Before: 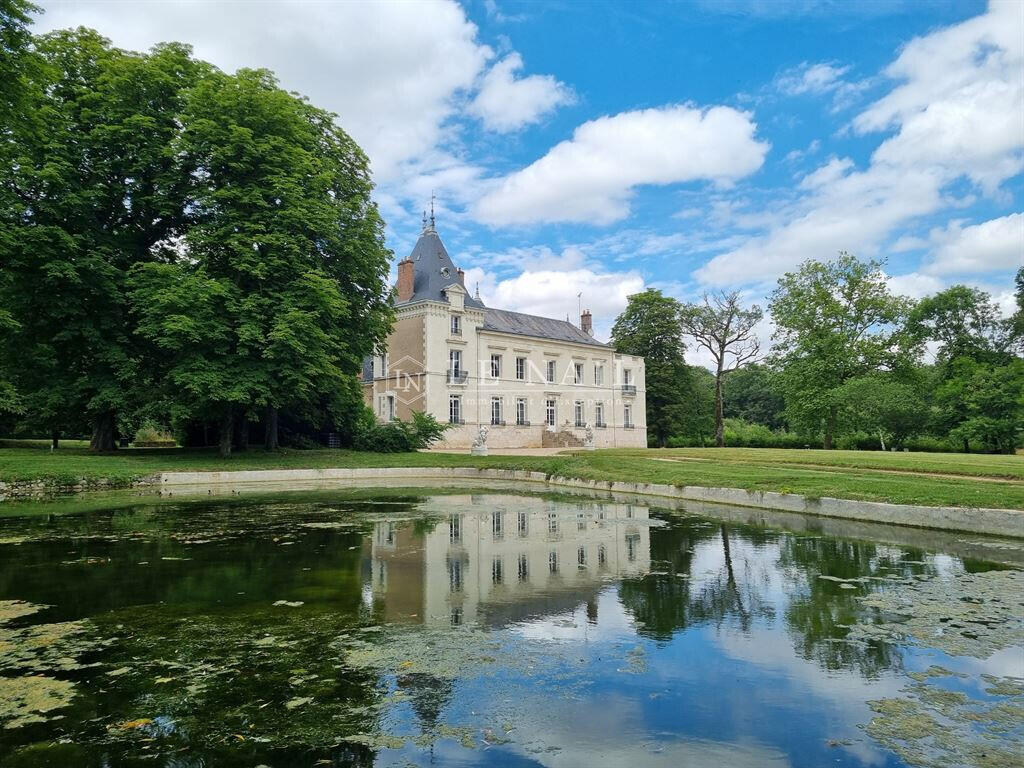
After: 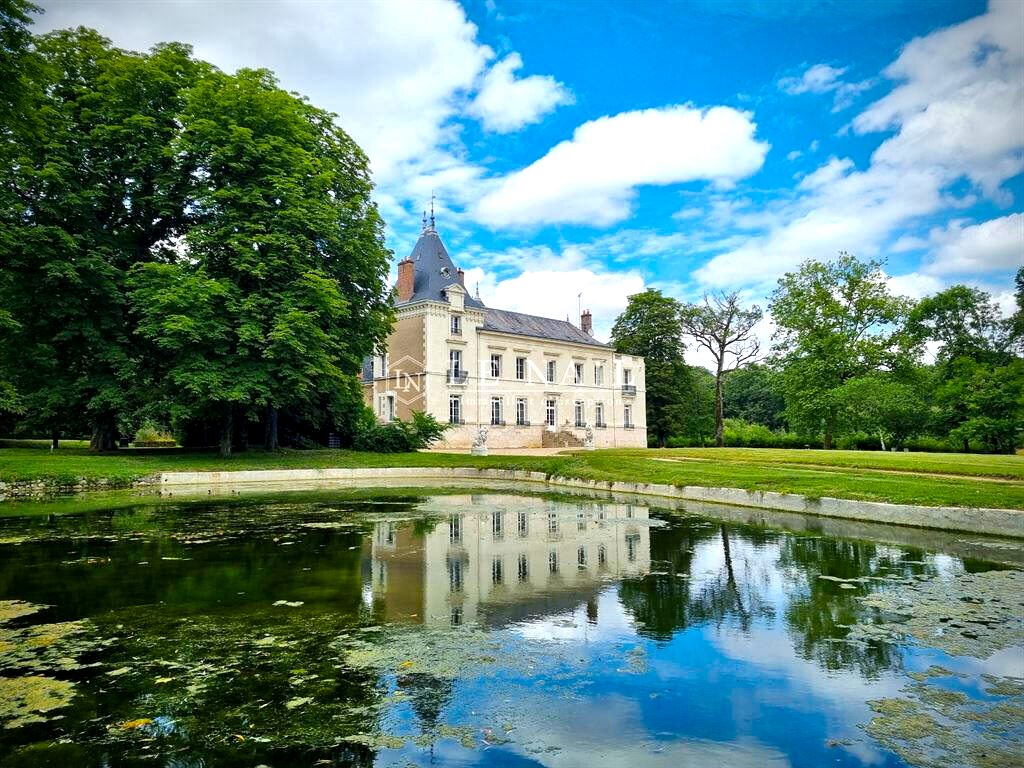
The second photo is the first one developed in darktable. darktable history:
white balance: emerald 1
contrast equalizer: y [[0.535, 0.543, 0.548, 0.548, 0.542, 0.532], [0.5 ×6], [0.5 ×6], [0 ×6], [0 ×6]]
vignetting: brightness -0.629, saturation -0.007, center (-0.028, 0.239)
color balance rgb: perceptual saturation grading › global saturation 36%, perceptual brilliance grading › global brilliance 10%, global vibrance 20%
